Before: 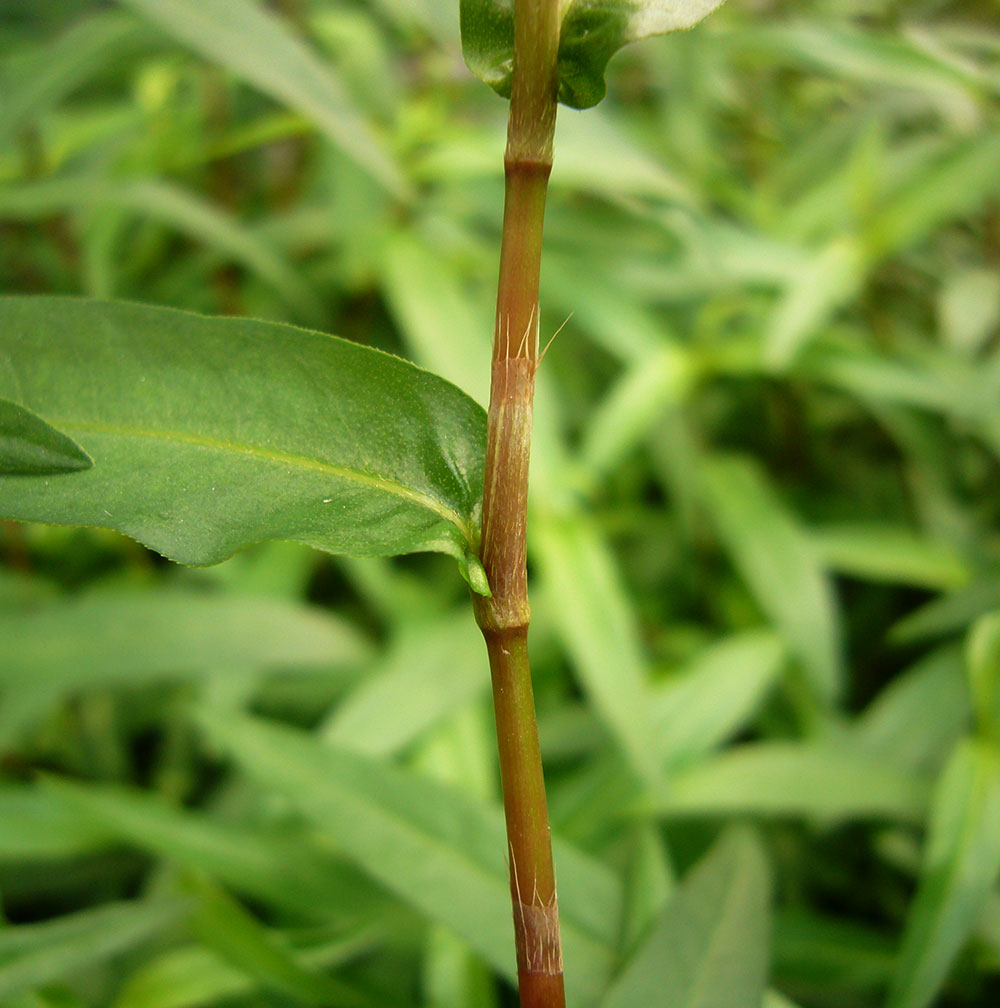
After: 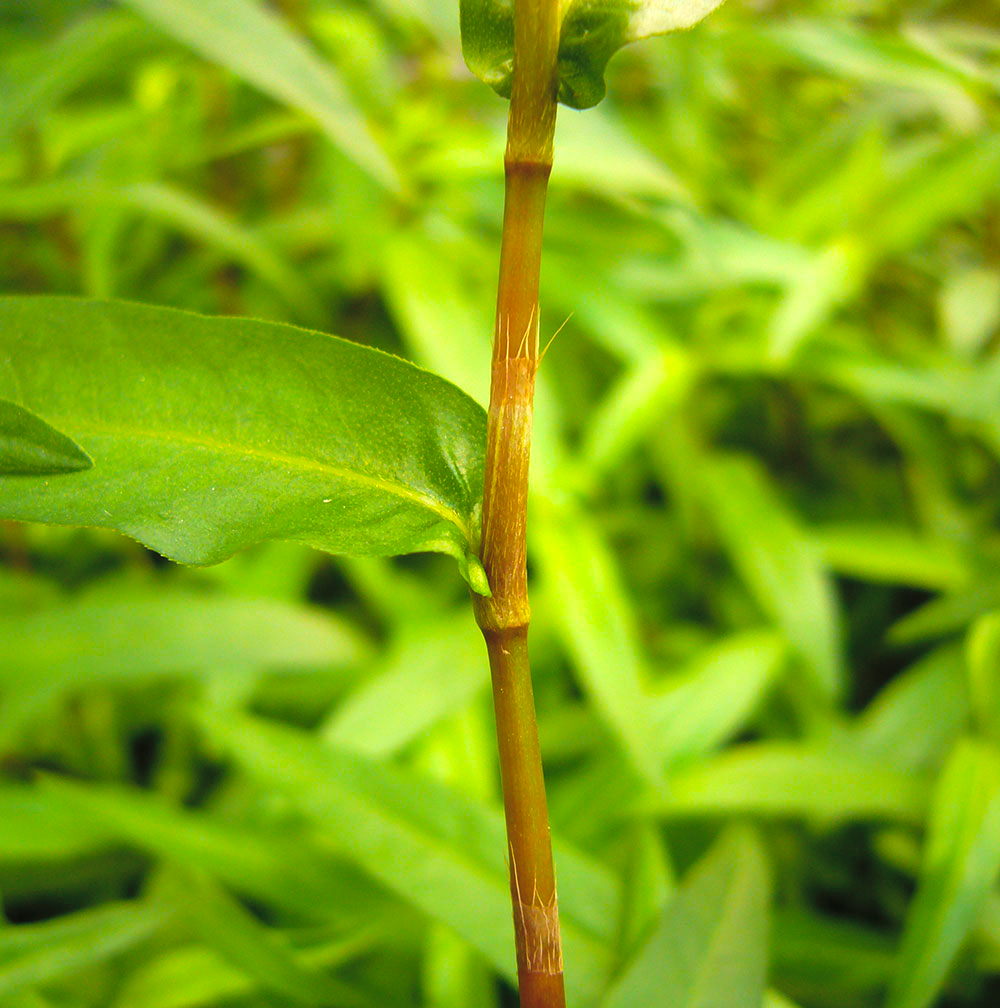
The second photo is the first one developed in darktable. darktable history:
color balance rgb: linear chroma grading › global chroma 3.582%, perceptual saturation grading › global saturation 2.141%, perceptual saturation grading › highlights -2.14%, perceptual saturation grading › mid-tones 3.987%, perceptual saturation grading › shadows 8.541%, perceptual brilliance grading › global brilliance 1.212%, perceptual brilliance grading › highlights 8.059%, perceptual brilliance grading › shadows -4.16%, global vibrance 50.109%
contrast brightness saturation: brightness 0.155
